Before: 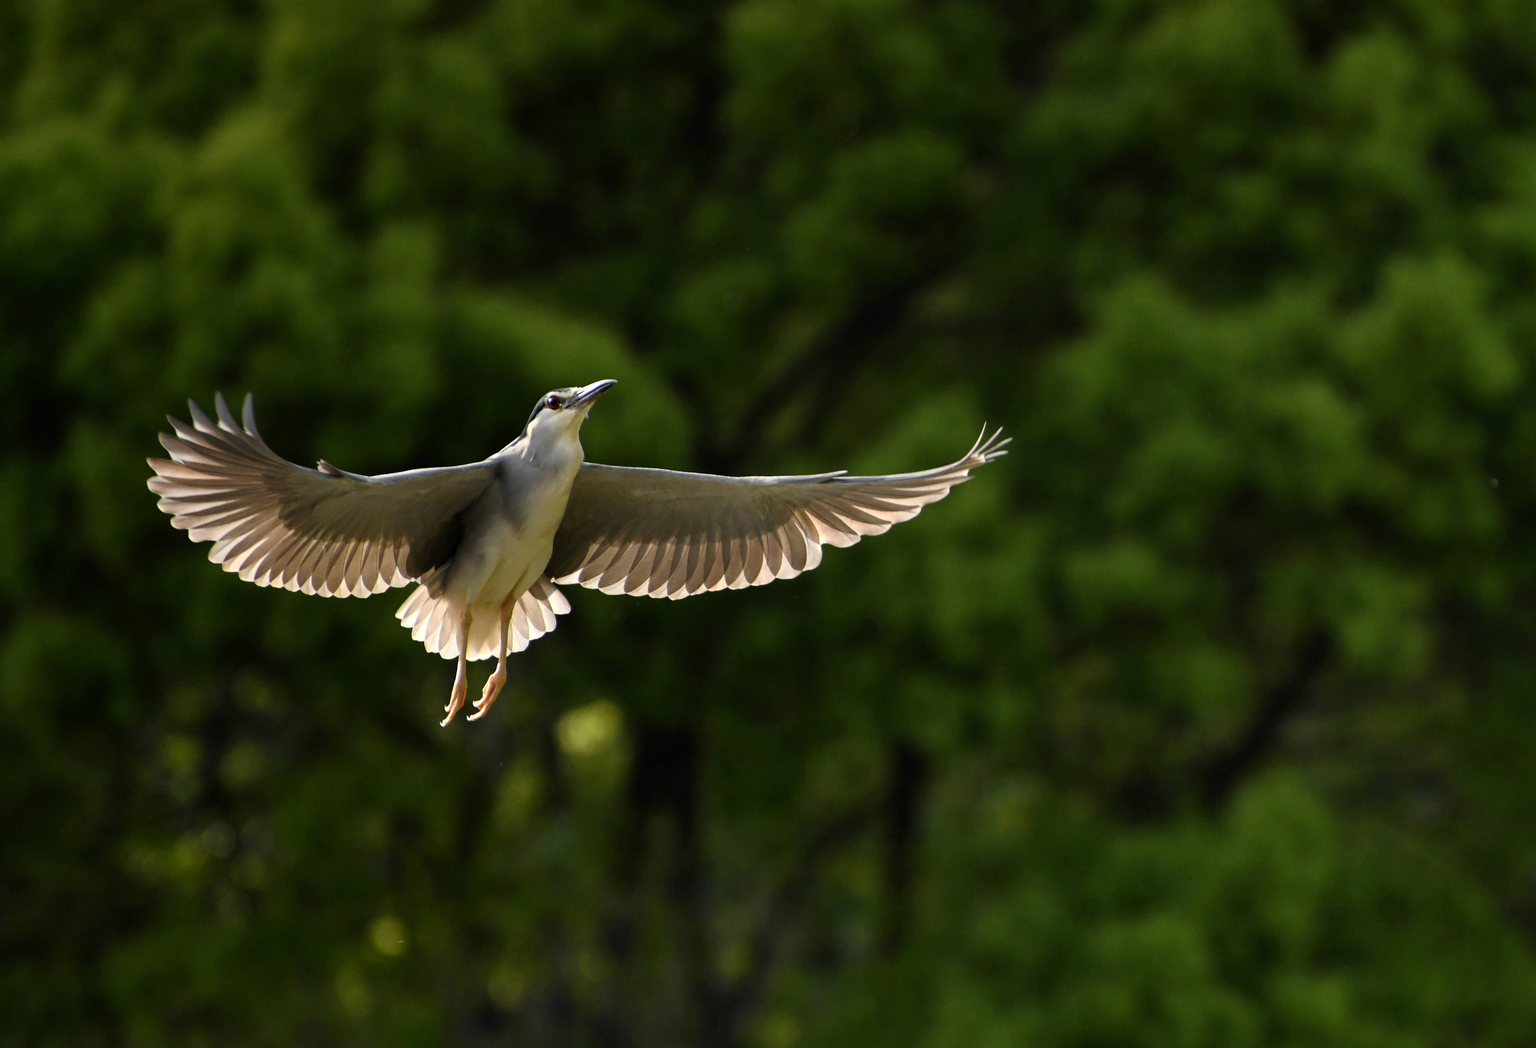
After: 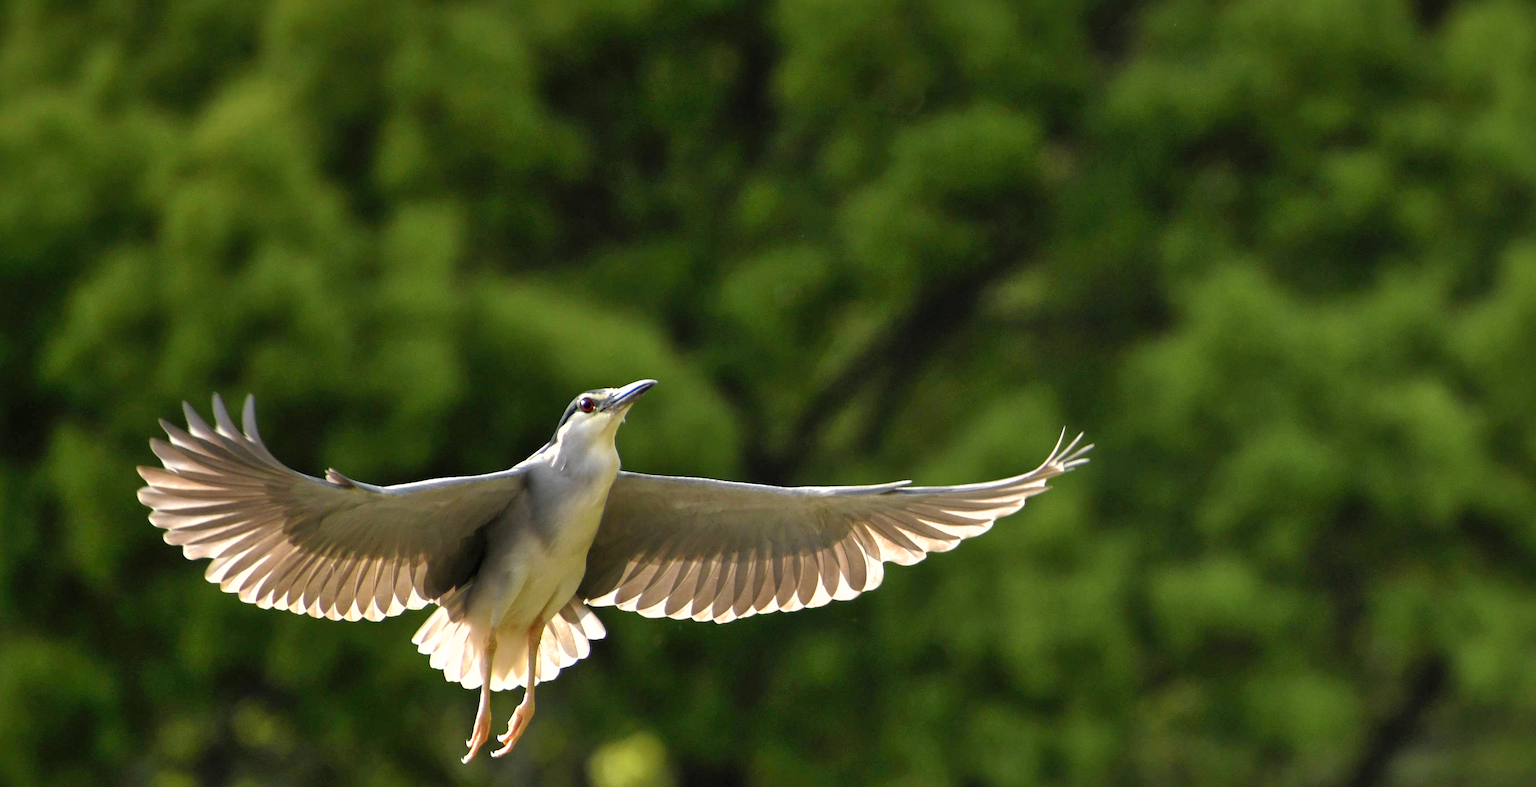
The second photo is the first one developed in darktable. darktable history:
crop: left 1.509%, top 3.452%, right 7.696%, bottom 28.452%
exposure: black level correction 0, exposure 0.7 EV, compensate exposure bias true, compensate highlight preservation false
shadows and highlights: on, module defaults
